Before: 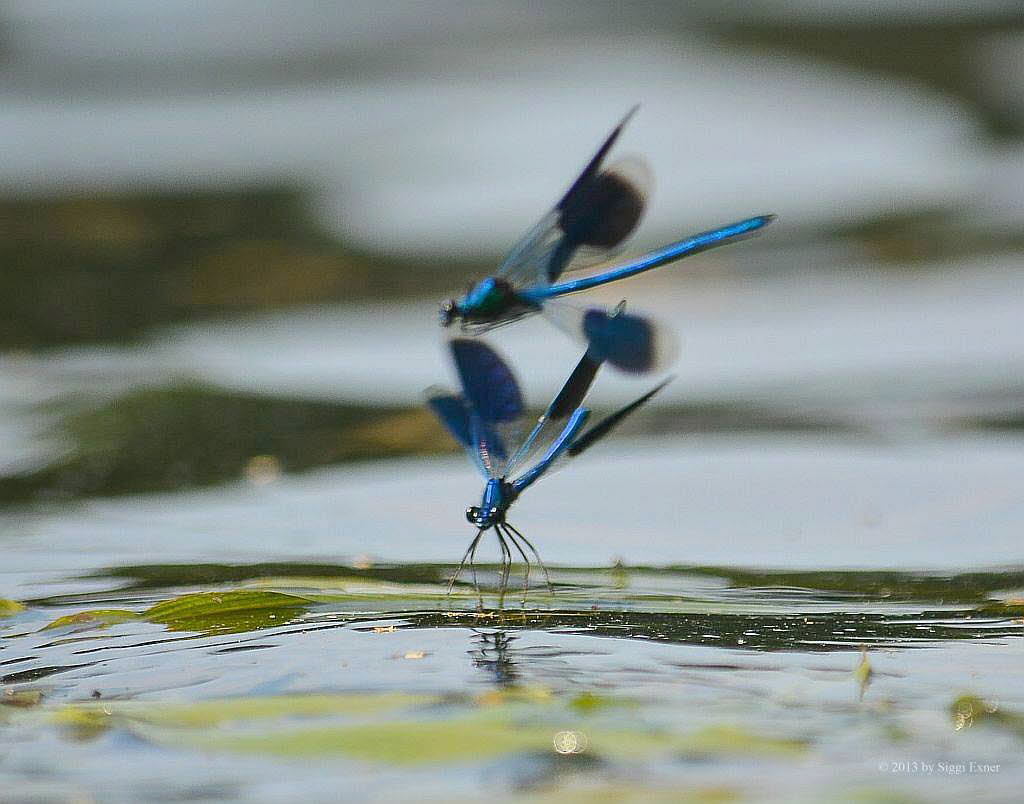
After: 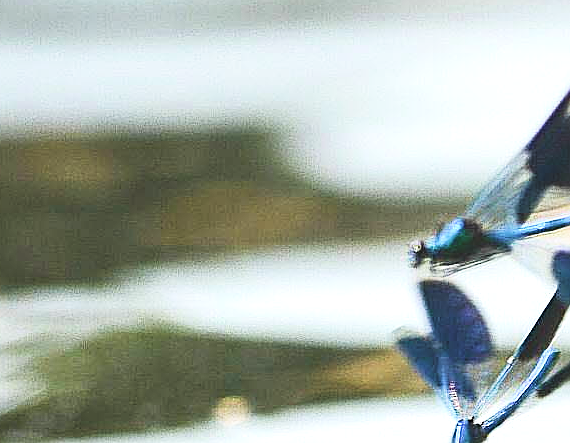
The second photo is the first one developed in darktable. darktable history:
tone equalizer: -8 EV -0.752 EV, -7 EV -0.712 EV, -6 EV -0.611 EV, -5 EV -0.39 EV, -3 EV 0.398 EV, -2 EV 0.6 EV, -1 EV 0.674 EV, +0 EV 0.734 EV, edges refinement/feathering 500, mask exposure compensation -1.57 EV, preserve details no
crop and rotate: left 3.03%, top 7.492%, right 41.228%, bottom 37.308%
sharpen: on, module defaults
velvia: on, module defaults
exposure: black level correction -0.014, exposure -0.187 EV, compensate highlight preservation false
contrast brightness saturation: contrast 0.14, brightness 0.226
levels: levels [0, 0.476, 0.951]
tone curve: curves: ch0 [(0, 0) (0.004, 0.001) (0.133, 0.112) (0.325, 0.362) (0.832, 0.893) (1, 1)], preserve colors none
